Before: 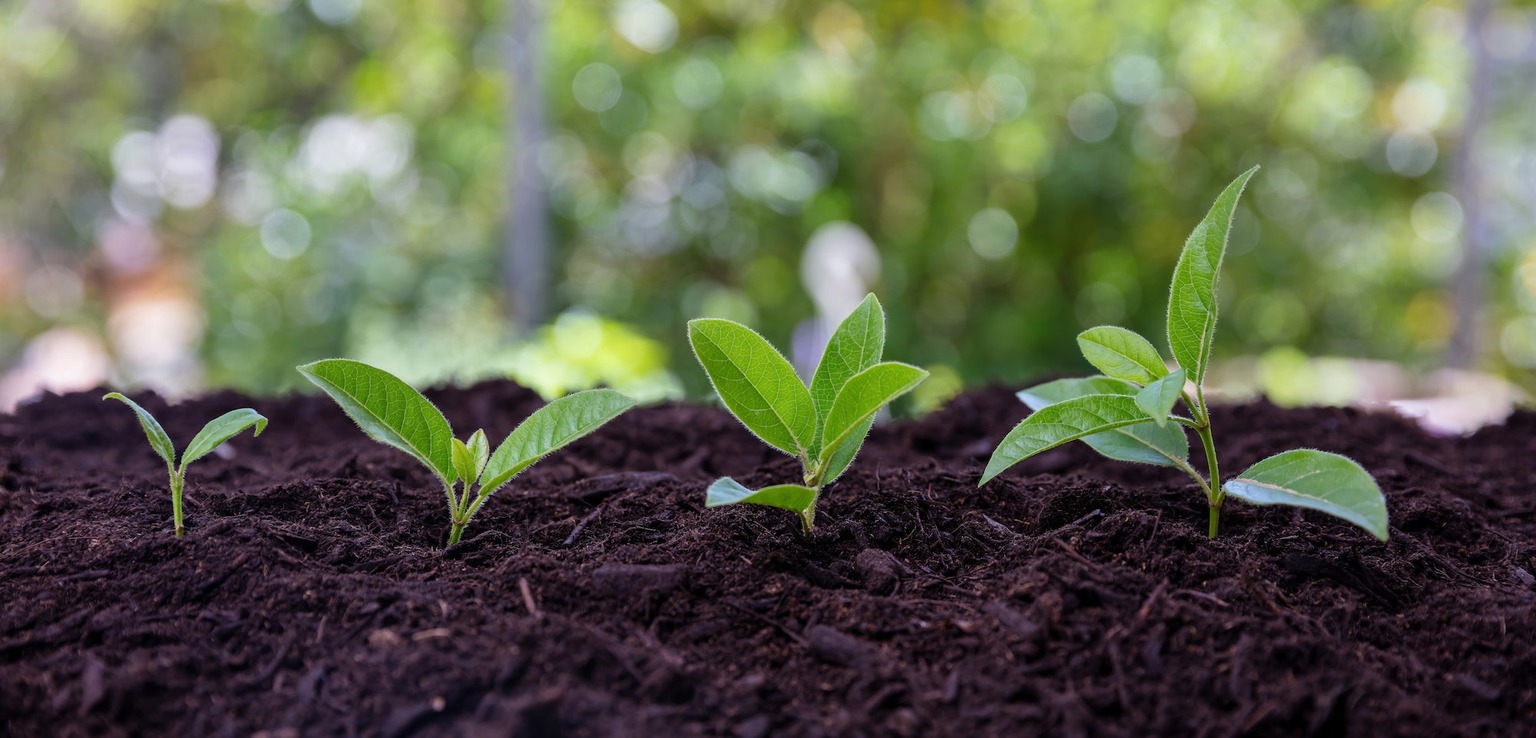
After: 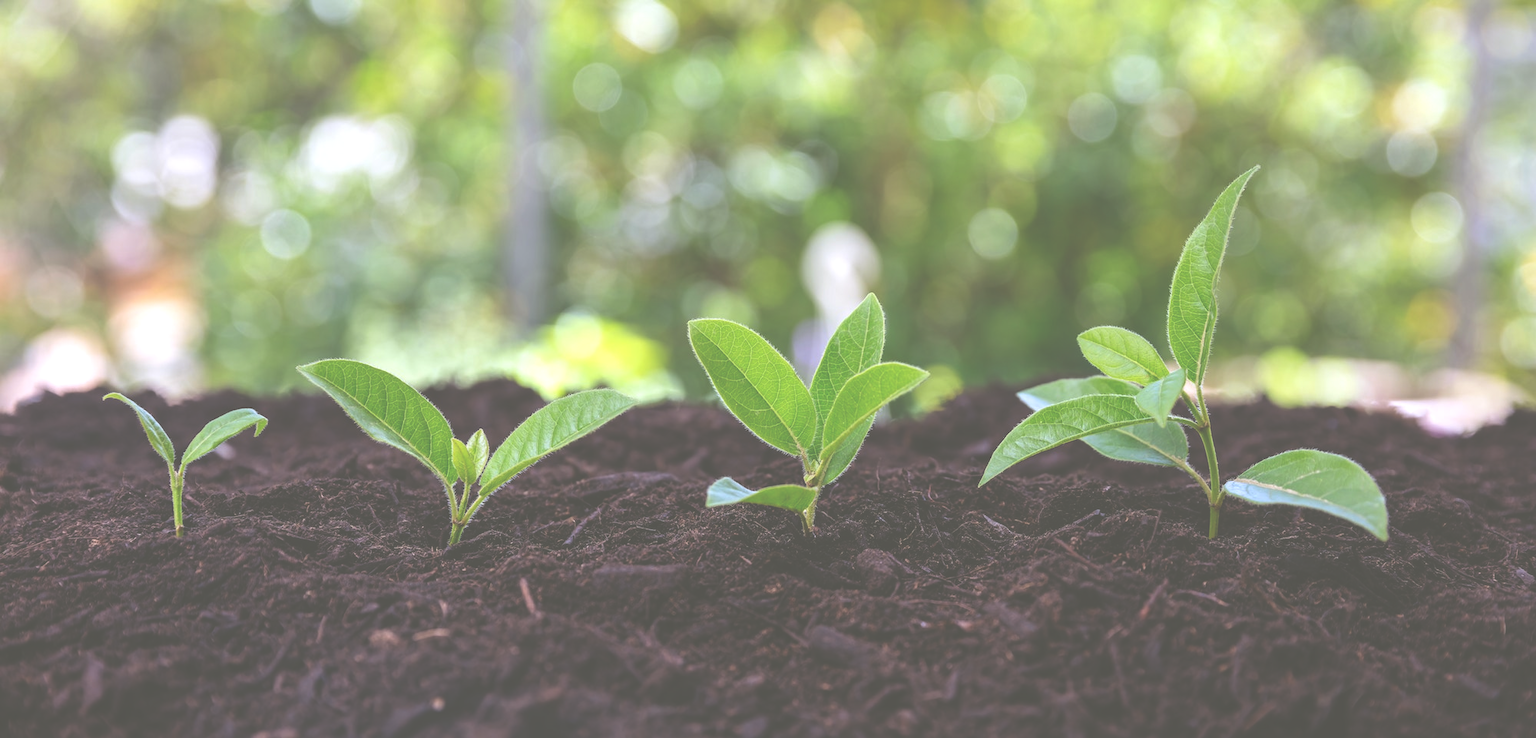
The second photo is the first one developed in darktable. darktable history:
exposure: black level correction -0.071, exposure 0.5 EV, compensate highlight preservation false
rgb curve: curves: ch2 [(0, 0) (0.567, 0.512) (1, 1)], mode RGB, independent channels
